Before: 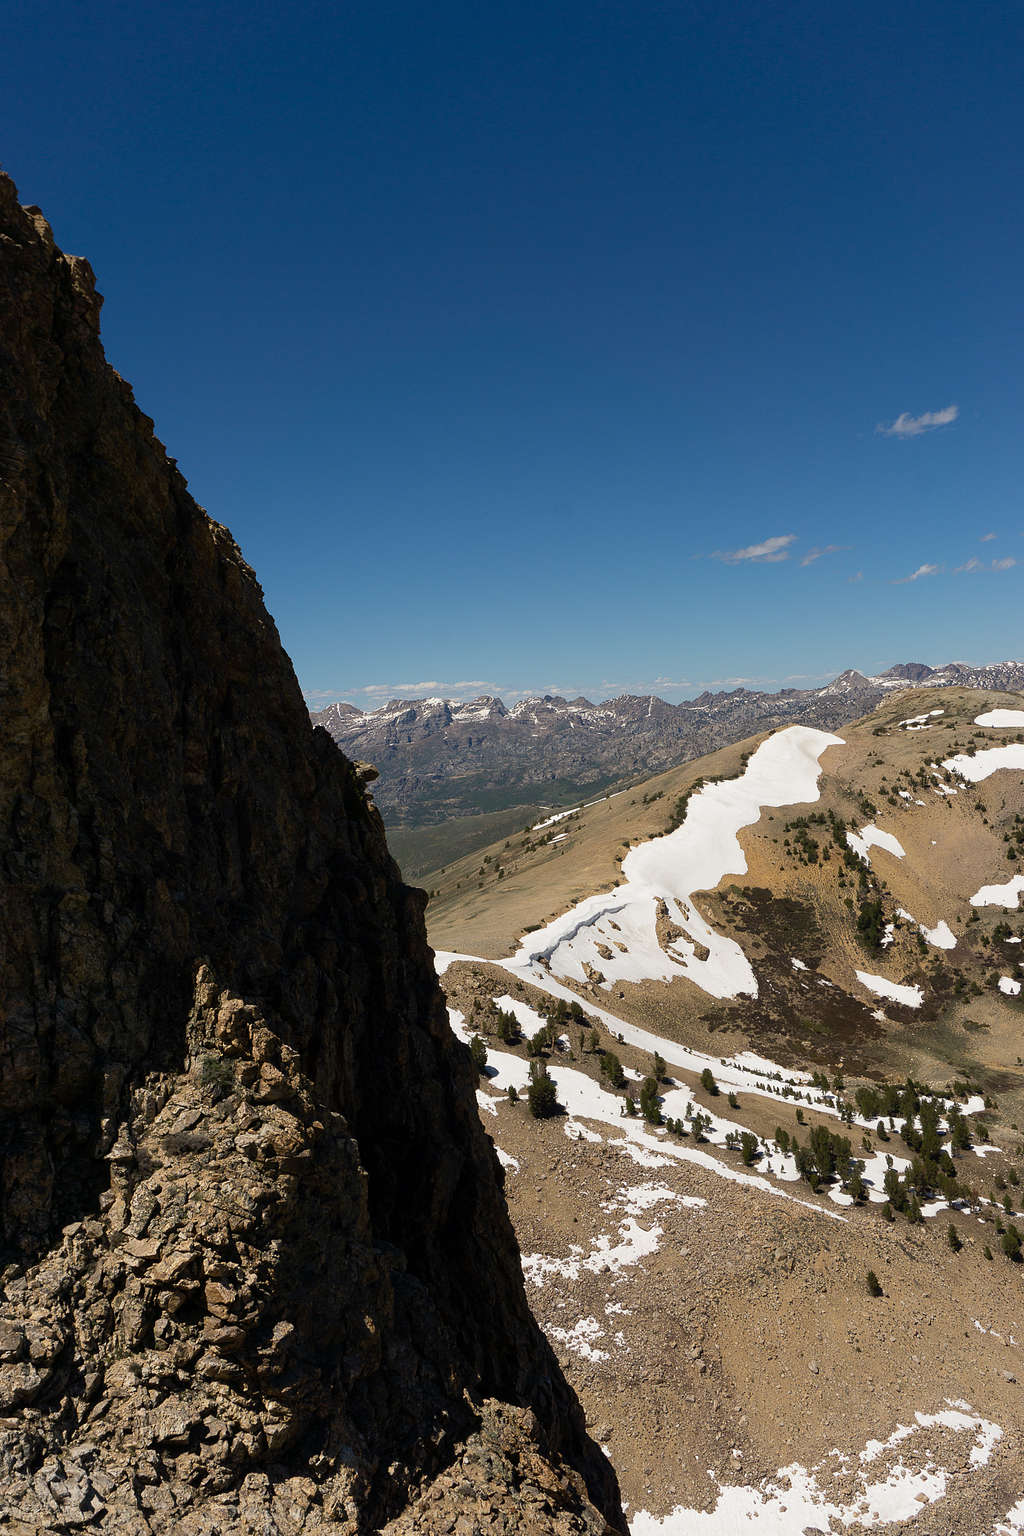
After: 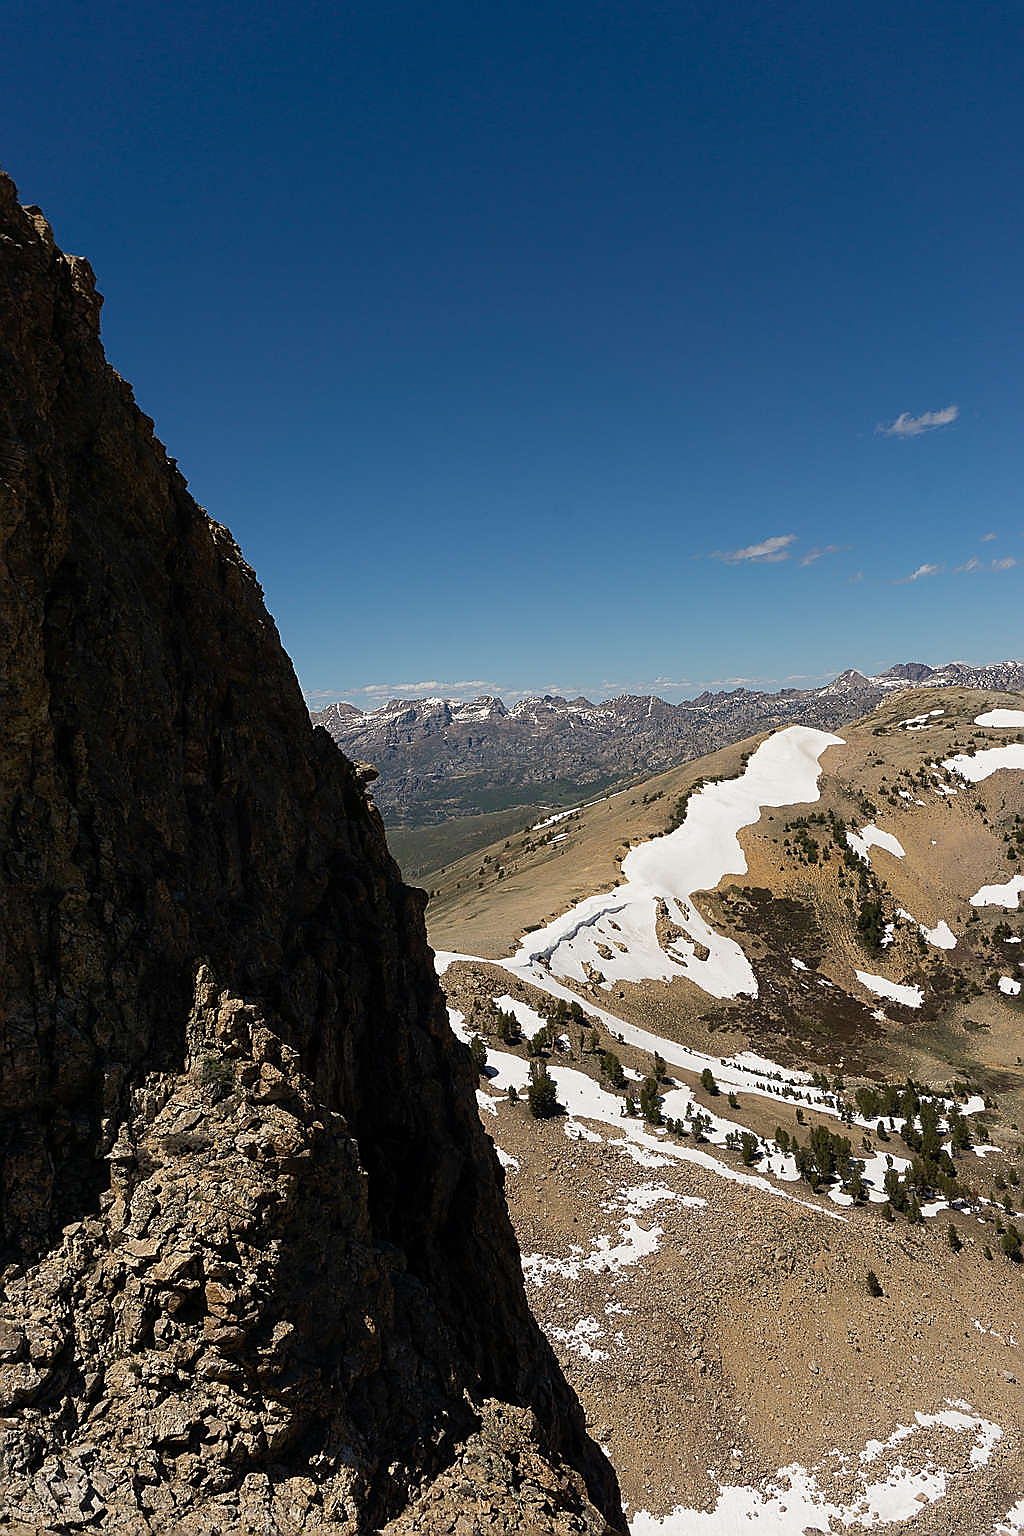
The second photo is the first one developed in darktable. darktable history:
sharpen: radius 1.352, amount 1.247, threshold 0.74
